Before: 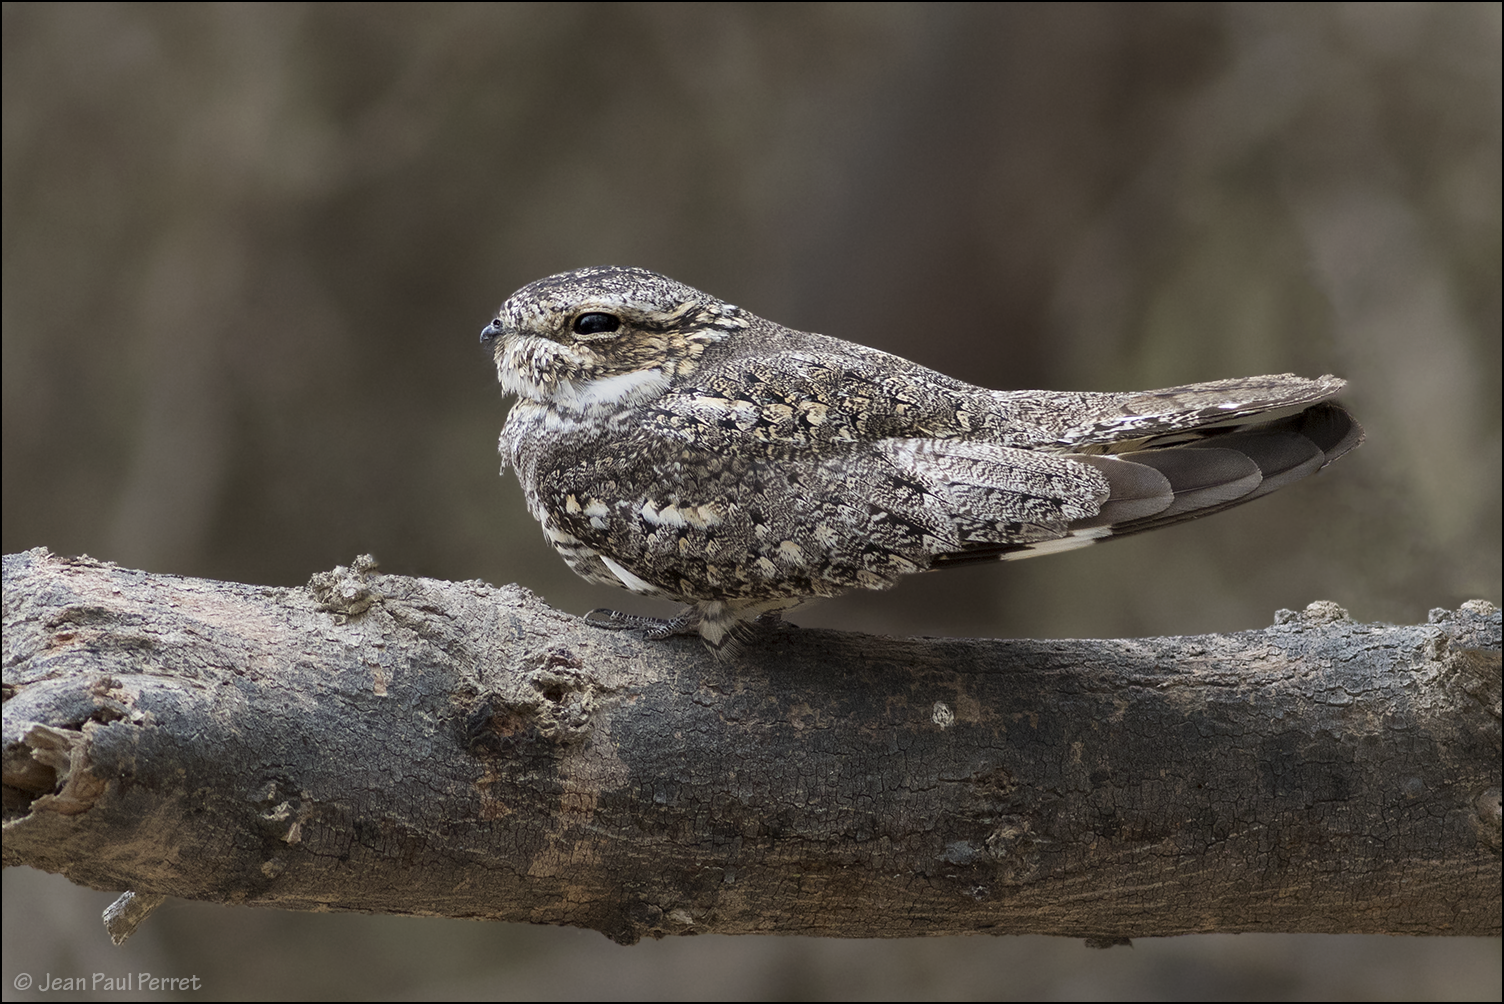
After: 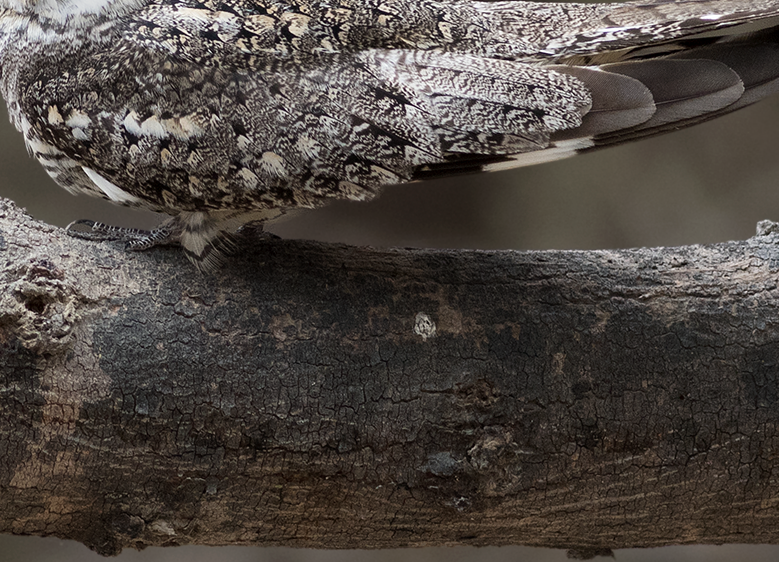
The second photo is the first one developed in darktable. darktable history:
crop: left 34.479%, top 38.822%, right 13.718%, bottom 5.172%
contrast brightness saturation: contrast 0.06, brightness -0.01, saturation -0.23
